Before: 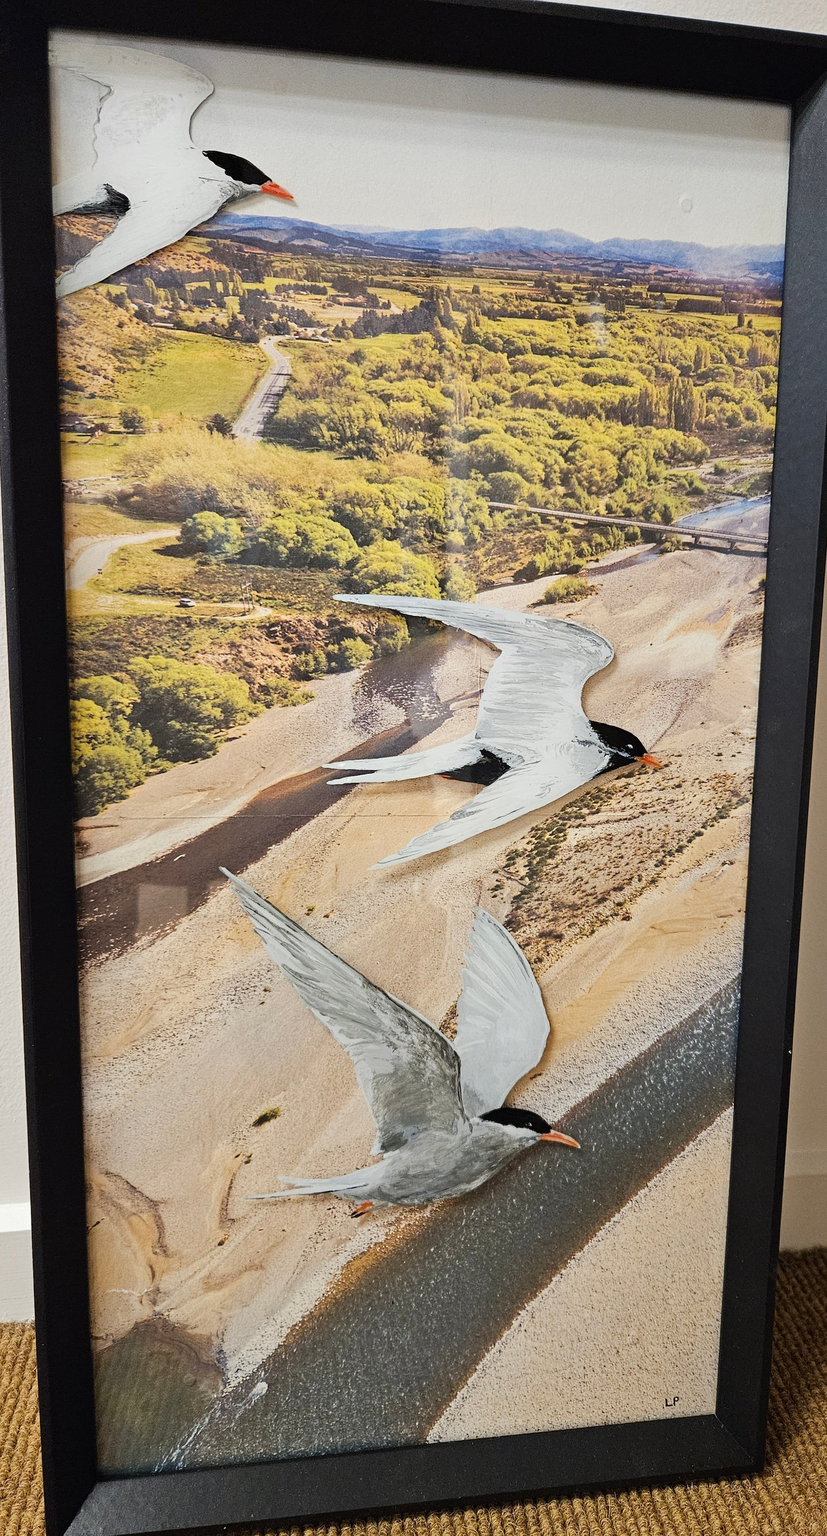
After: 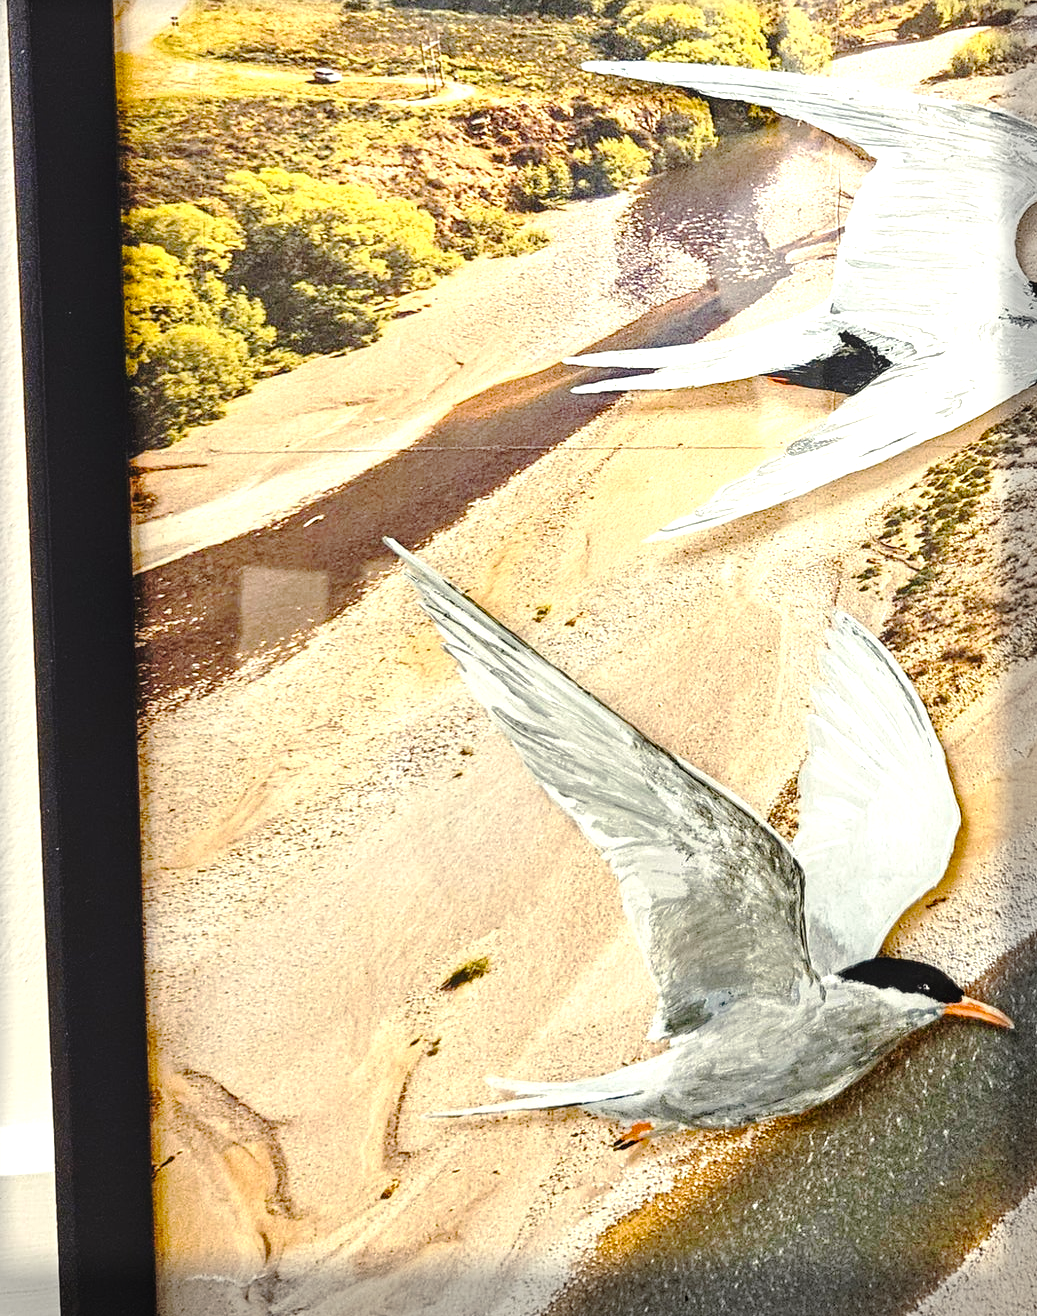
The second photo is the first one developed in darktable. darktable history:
crop: top 36.416%, right 28.171%, bottom 14.53%
color balance rgb: highlights gain › luminance 6.214%, highlights gain › chroma 2.597%, highlights gain › hue 89.18°, perceptual saturation grading › global saturation 34.634%, perceptual saturation grading › highlights -25.805%, perceptual saturation grading › shadows 49.906%, global vibrance 20%
vignetting: fall-off start 93.44%, fall-off radius 5.55%, center (-0.033, -0.043), automatic ratio true, width/height ratio 1.331, shape 0.044
exposure: black level correction 0.001, exposure 0.5 EV, compensate exposure bias true, compensate highlight preservation false
contrast brightness saturation: saturation -0.032
tone equalizer: -8 EV -0.399 EV, -7 EV -0.387 EV, -6 EV -0.333 EV, -5 EV -0.229 EV, -3 EV 0.242 EV, -2 EV 0.351 EV, -1 EV 0.407 EV, +0 EV 0.411 EV
tone curve: curves: ch0 [(0, 0.003) (0.211, 0.174) (0.482, 0.519) (0.843, 0.821) (0.992, 0.971)]; ch1 [(0, 0) (0.276, 0.206) (0.393, 0.364) (0.482, 0.477) (0.506, 0.5) (0.523, 0.523) (0.572, 0.592) (0.695, 0.767) (1, 1)]; ch2 [(0, 0) (0.438, 0.456) (0.498, 0.497) (0.536, 0.527) (0.562, 0.584) (0.619, 0.602) (0.698, 0.698) (1, 1)], preserve colors none
local contrast: detail 130%
